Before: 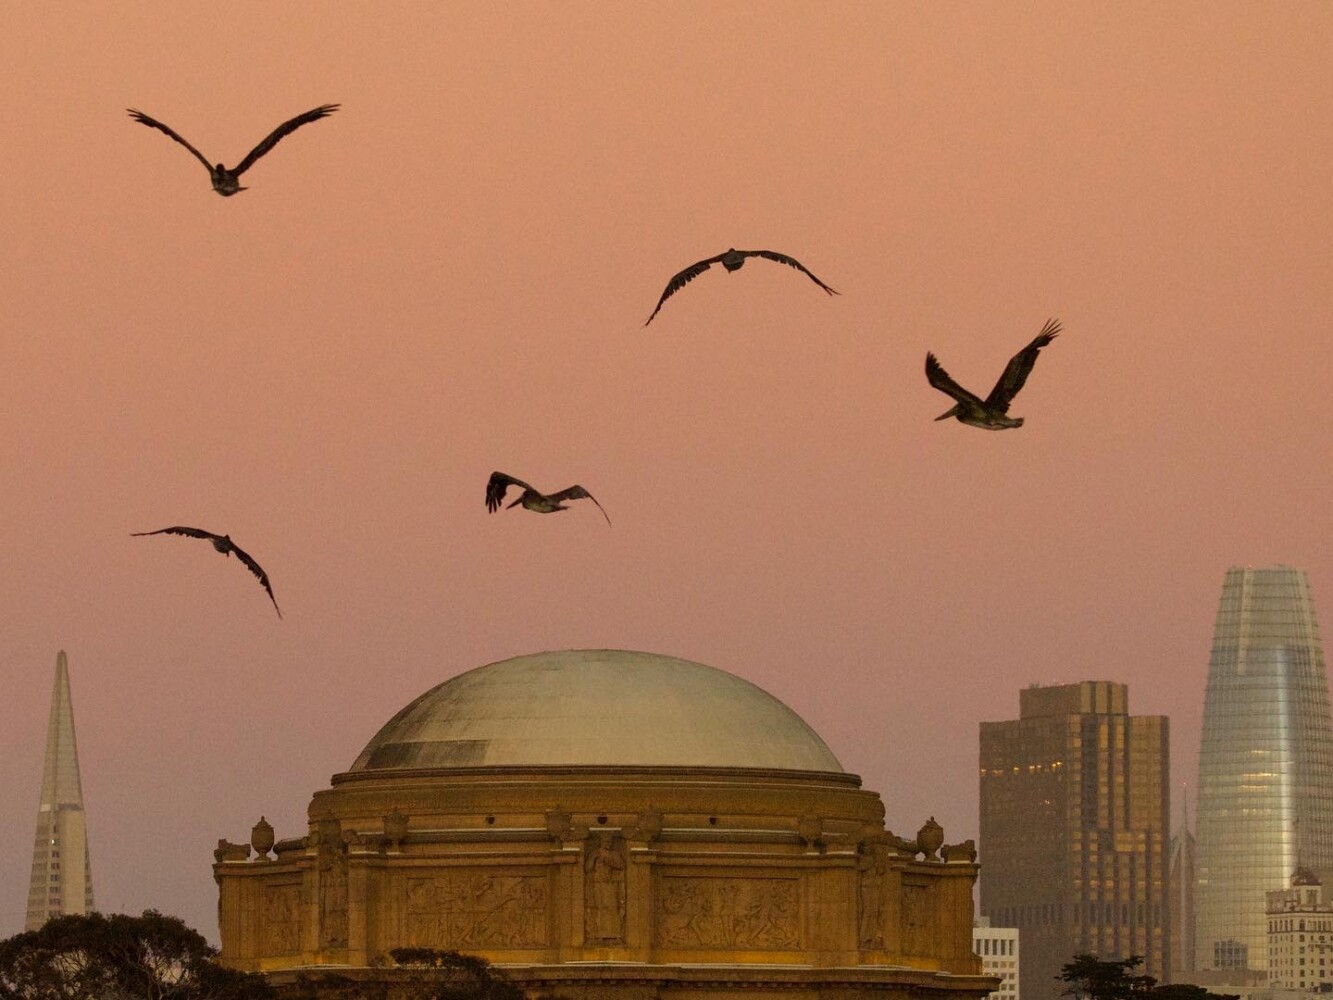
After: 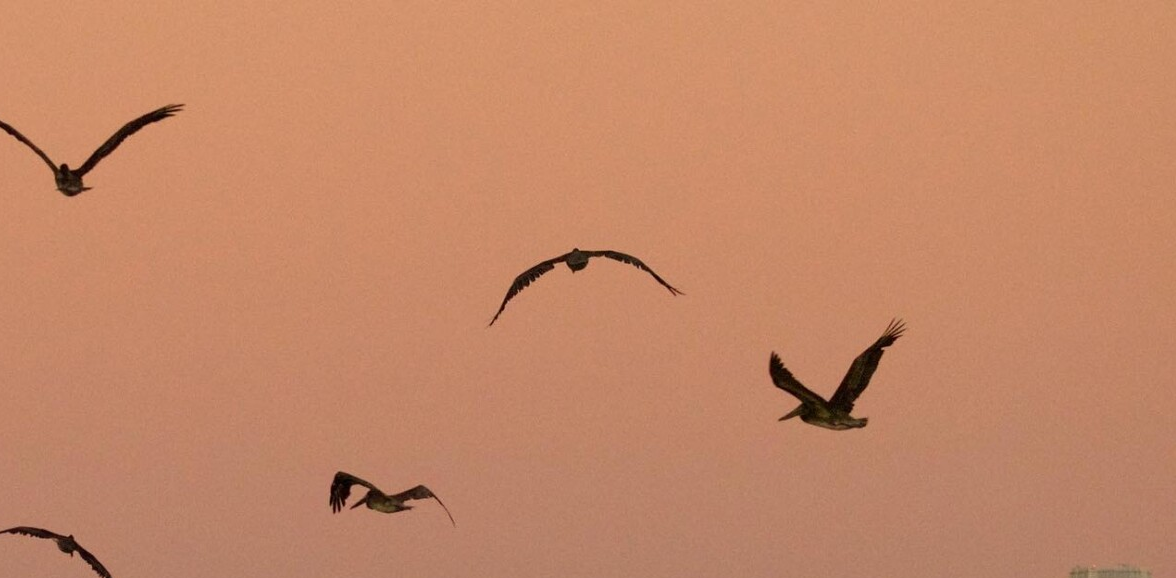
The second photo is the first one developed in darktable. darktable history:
crop and rotate: left 11.743%, bottom 42.116%
